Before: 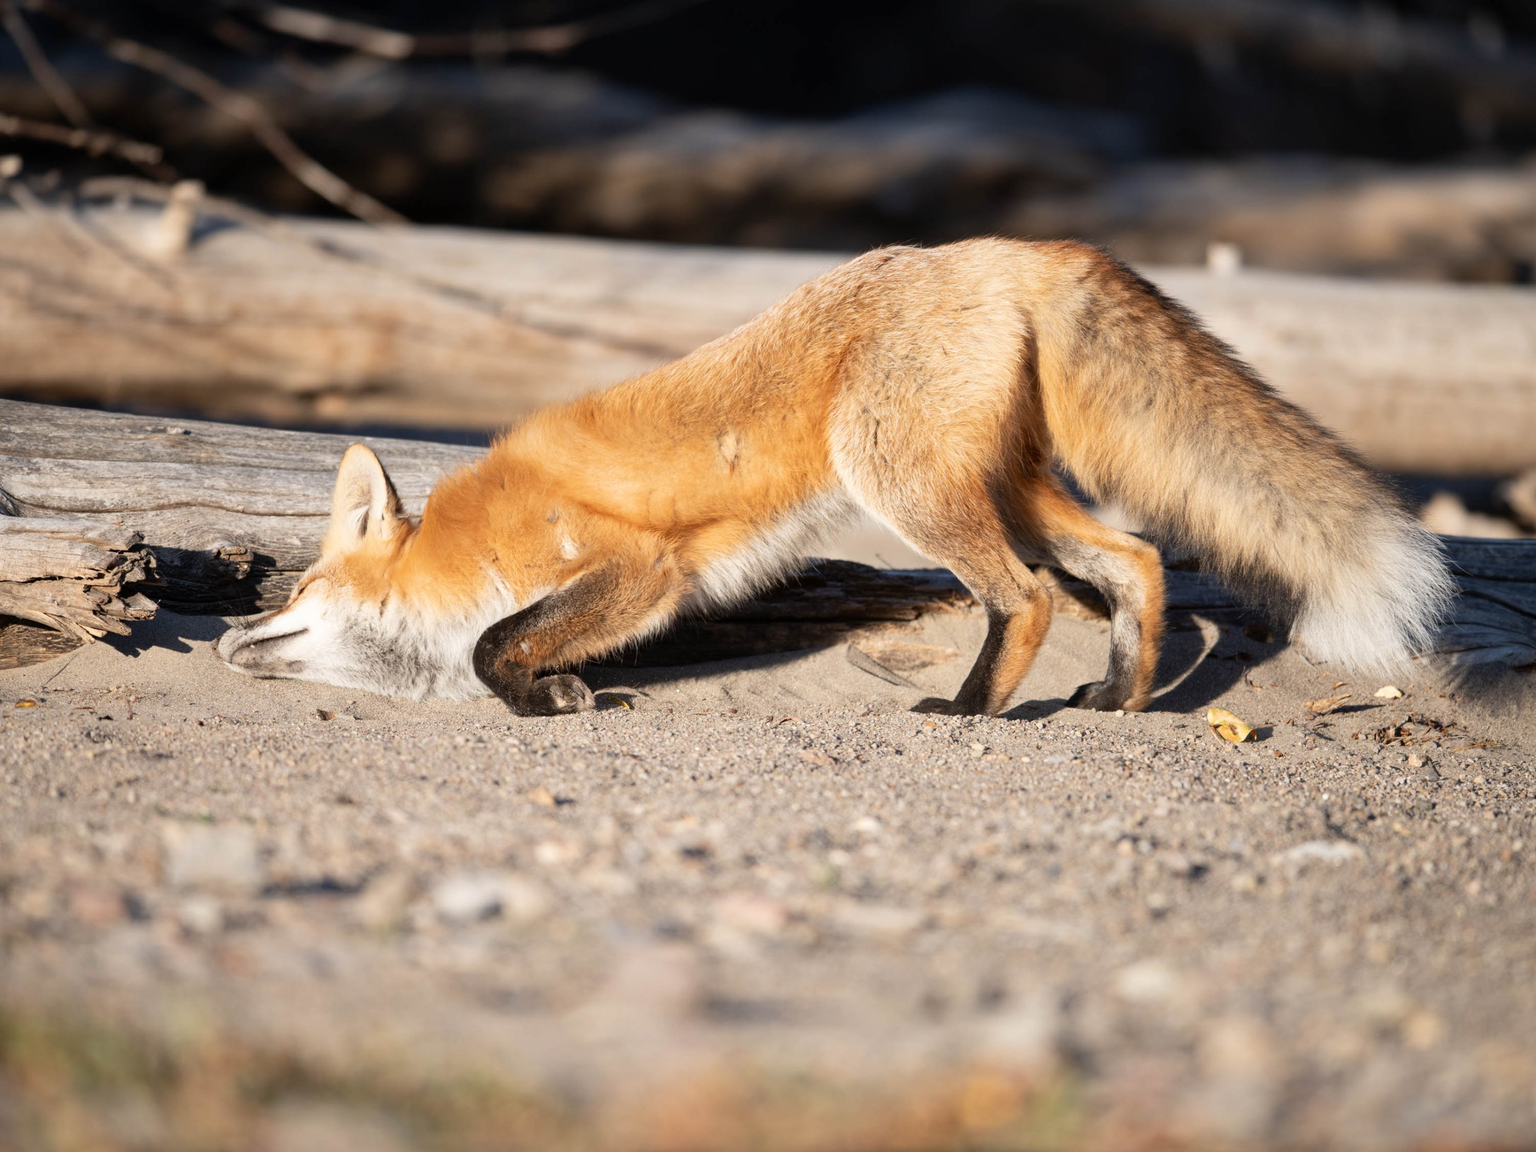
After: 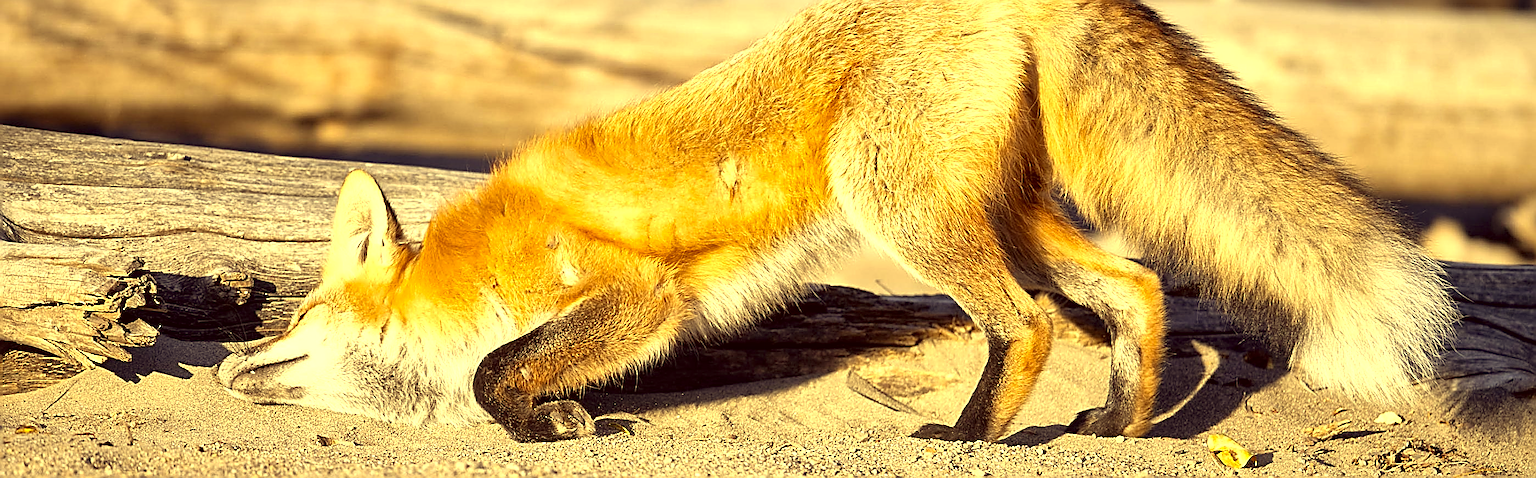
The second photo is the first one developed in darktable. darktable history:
crop and rotate: top 23.861%, bottom 34.599%
contrast brightness saturation: contrast 0.006, saturation -0.058
exposure: black level correction 0, exposure 0.499 EV, compensate highlight preservation false
sharpen: amount 1.858
color correction: highlights a* -0.417, highlights b* 39.99, shadows a* 9.82, shadows b* -0.328
local contrast: mode bilateral grid, contrast 20, coarseness 49, detail 162%, midtone range 0.2
